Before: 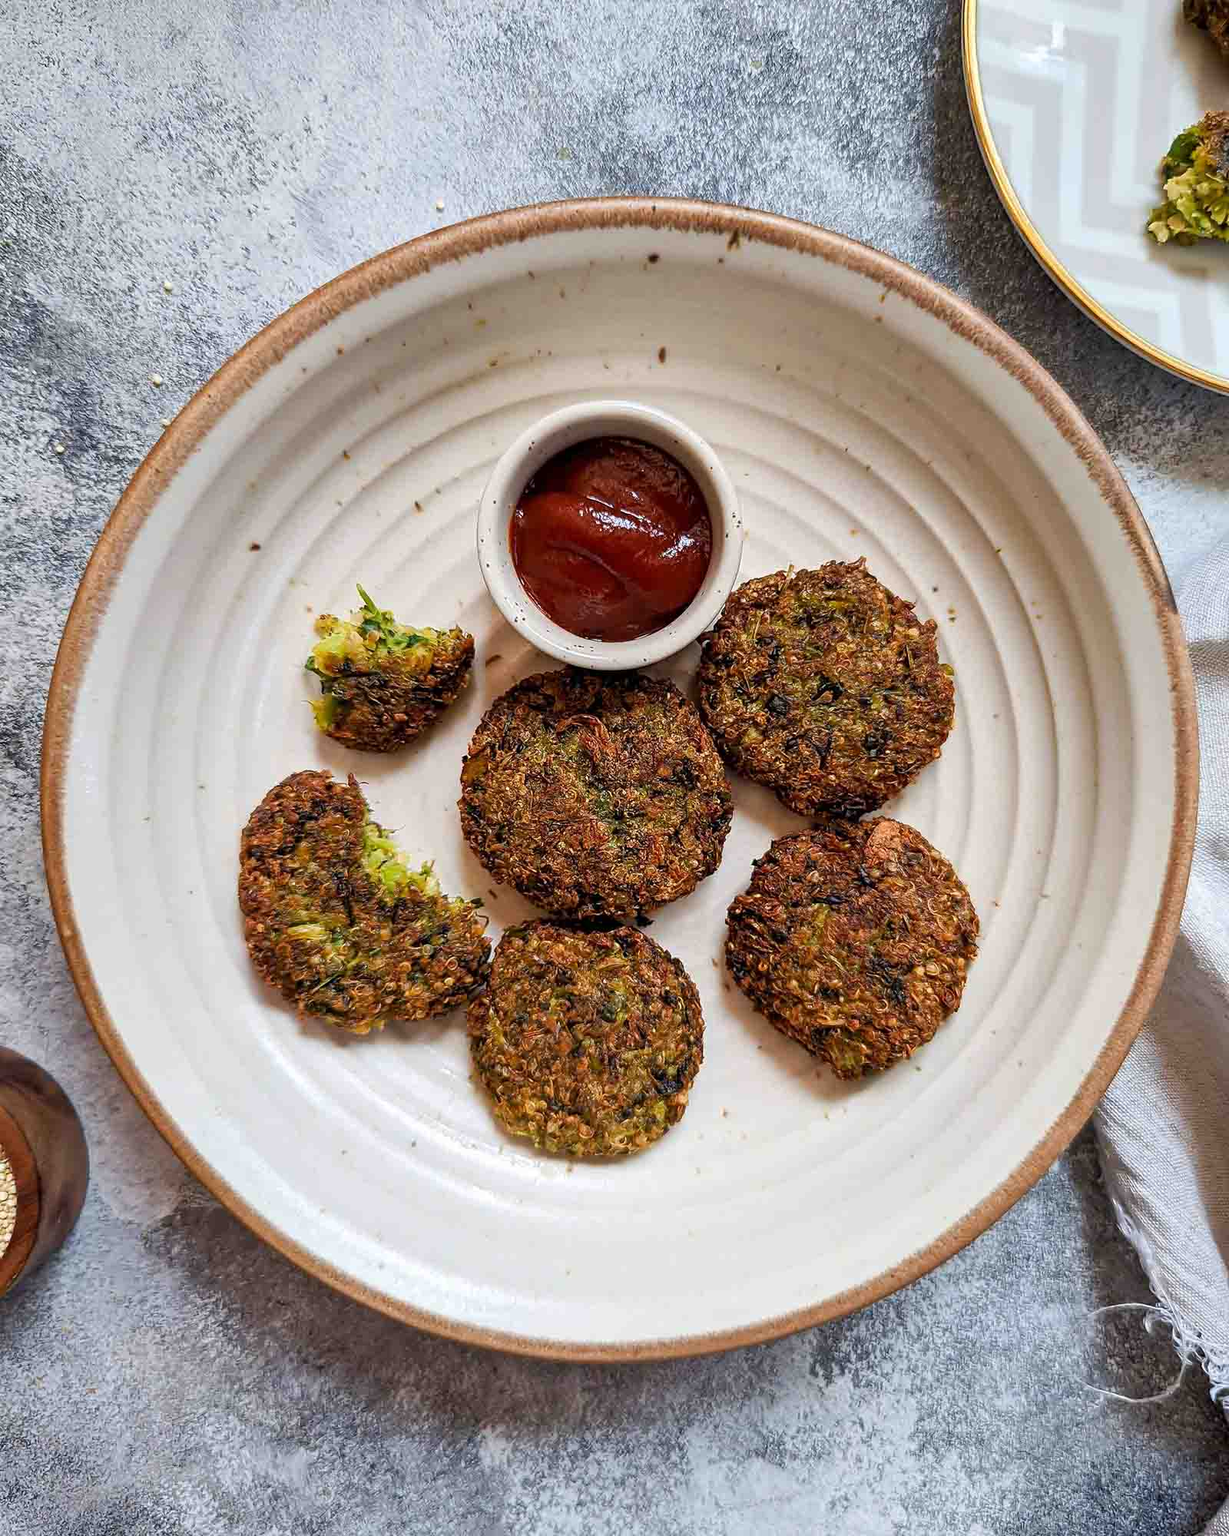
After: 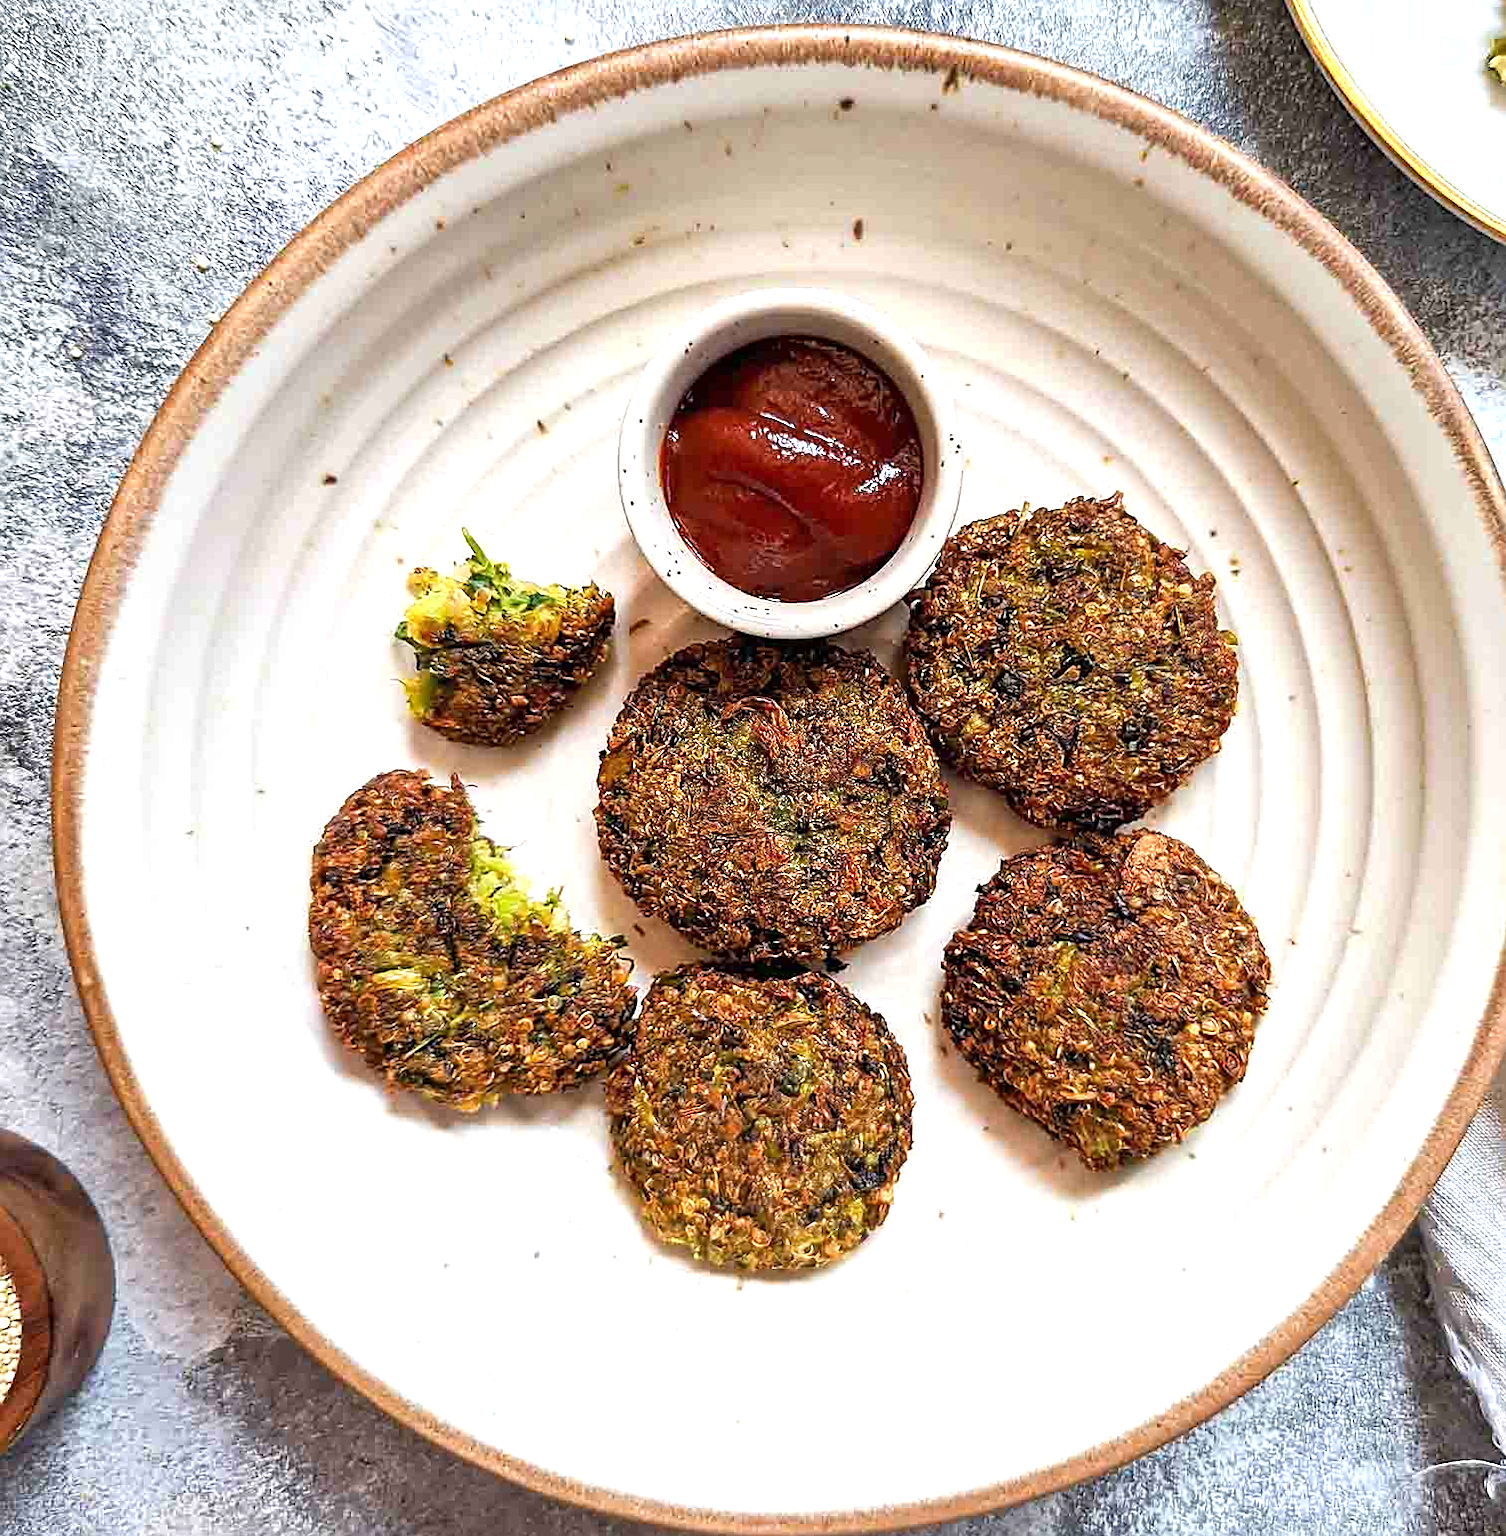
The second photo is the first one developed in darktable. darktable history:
crop and rotate: angle 0.077°, top 11.576%, right 5.436%, bottom 11.247%
exposure: black level correction 0, exposure 0.703 EV, compensate highlight preservation false
sharpen: on, module defaults
